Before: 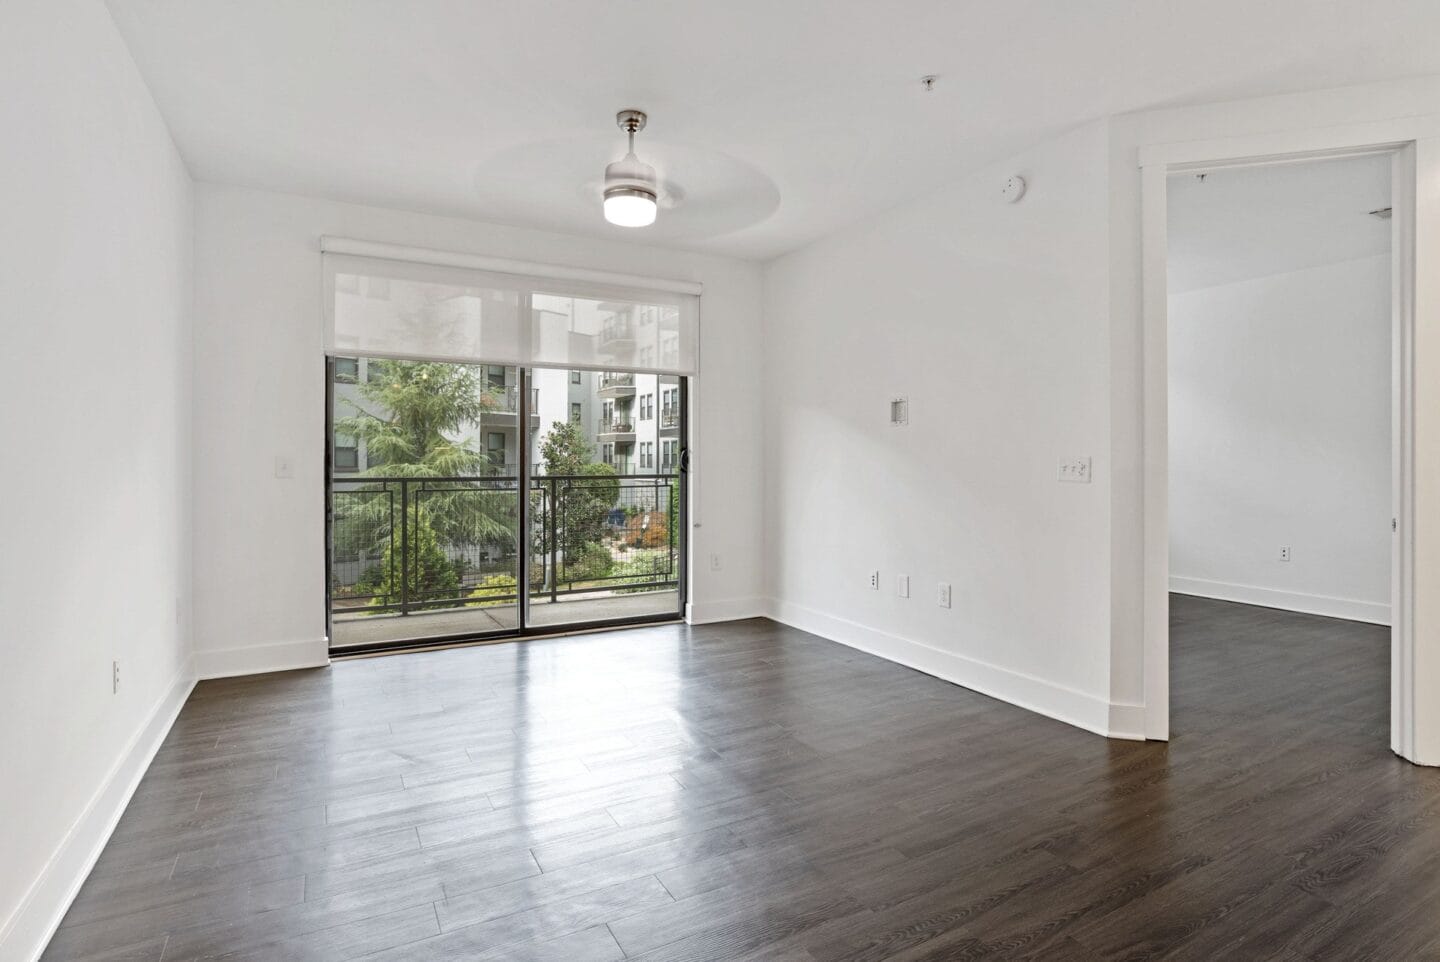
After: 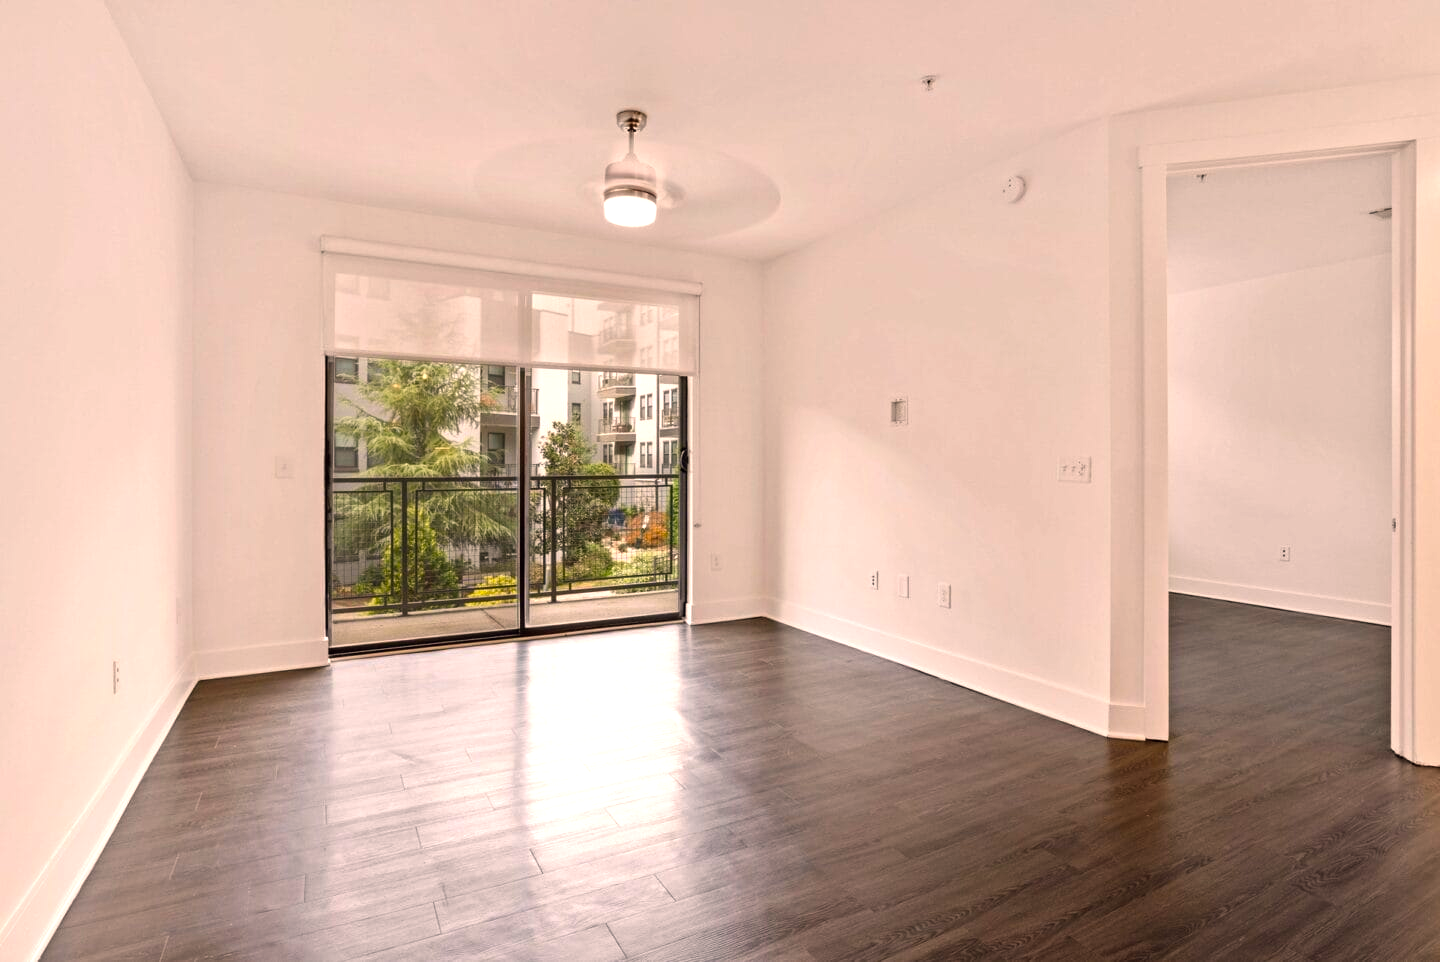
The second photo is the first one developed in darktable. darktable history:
color balance: lift [1, 1.001, 0.999, 1.001], gamma [1, 1.004, 1.007, 0.993], gain [1, 0.991, 0.987, 1.013], contrast 10%, output saturation 120%
white balance: red 1.127, blue 0.943
